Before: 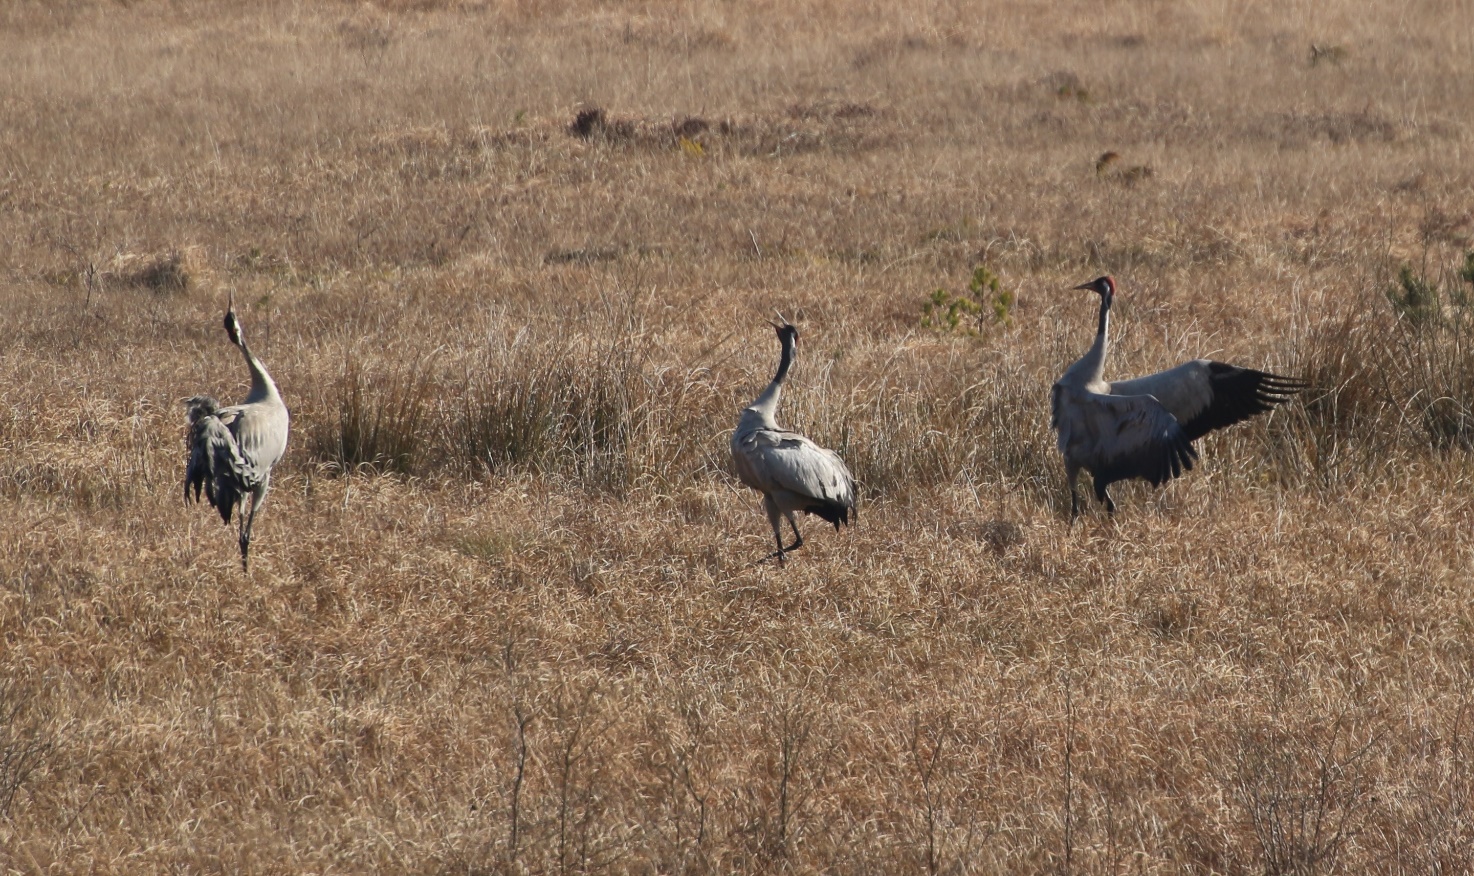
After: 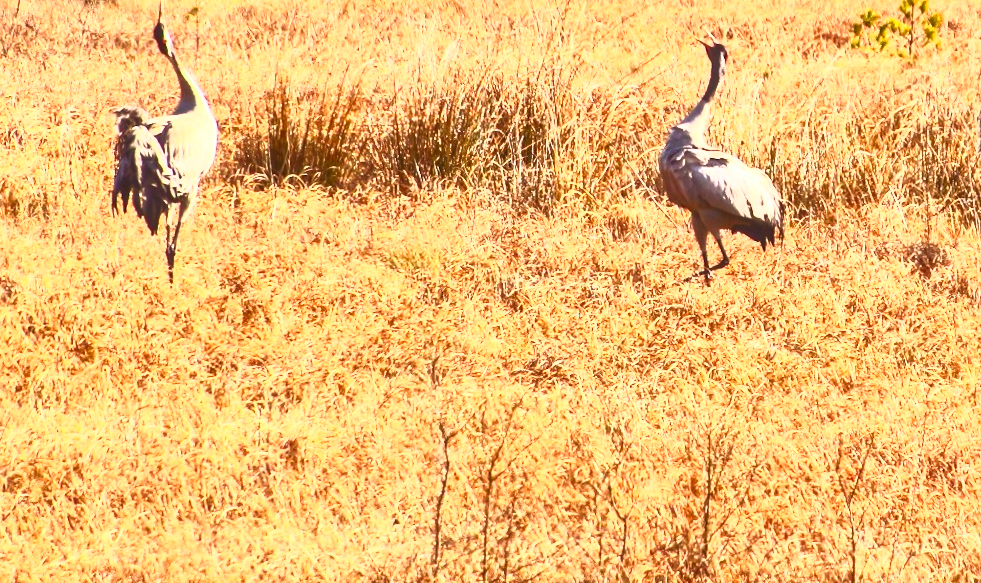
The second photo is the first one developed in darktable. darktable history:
exposure: black level correction 0, exposure 0.7 EV, compensate highlight preservation false
local contrast: on, module defaults
contrast brightness saturation: contrast 1, brightness 1, saturation 1
crop and rotate: angle -0.82°, left 3.85%, top 31.828%, right 27.992%
rgb levels: mode RGB, independent channels, levels [[0, 0.5, 1], [0, 0.521, 1], [0, 0.536, 1]]
